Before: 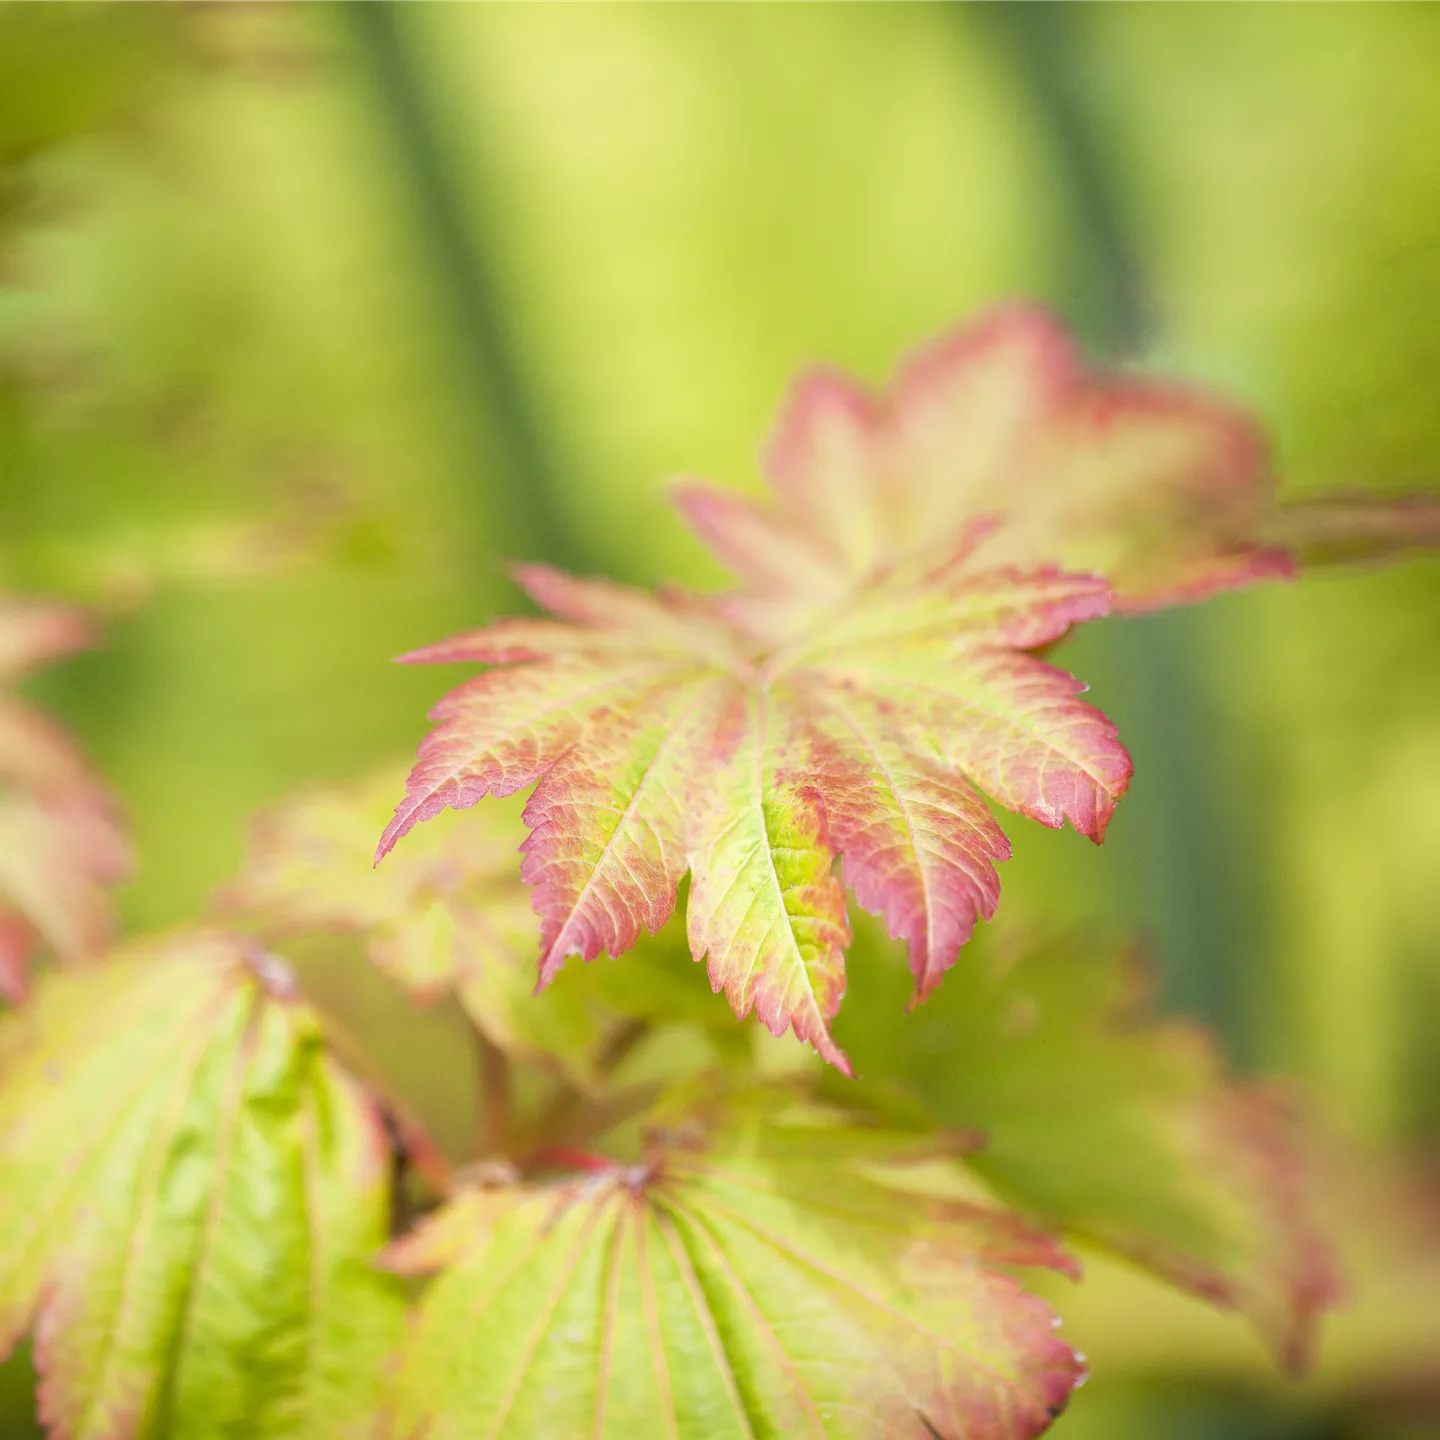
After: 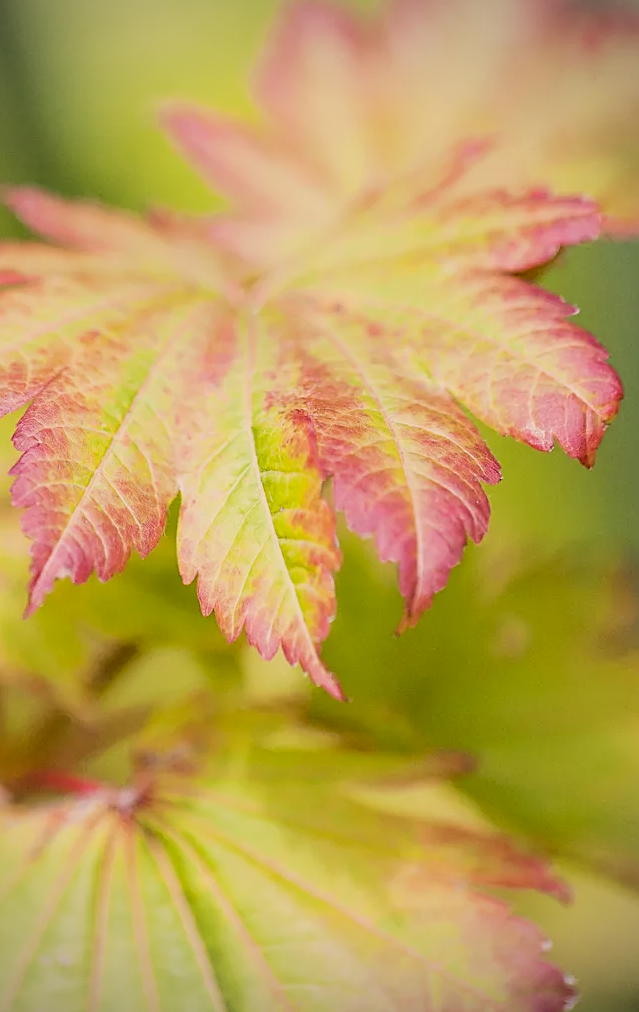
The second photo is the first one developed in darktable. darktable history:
color correction: highlights a* 7.34, highlights b* 4.37
crop: left 35.432%, top 26.233%, right 20.145%, bottom 3.432%
sharpen: on, module defaults
filmic rgb: black relative exposure -5 EV, hardness 2.88, contrast 1.3
vignetting: on, module defaults
exposure: black level correction 0.009, exposure -0.159 EV, compensate highlight preservation false
